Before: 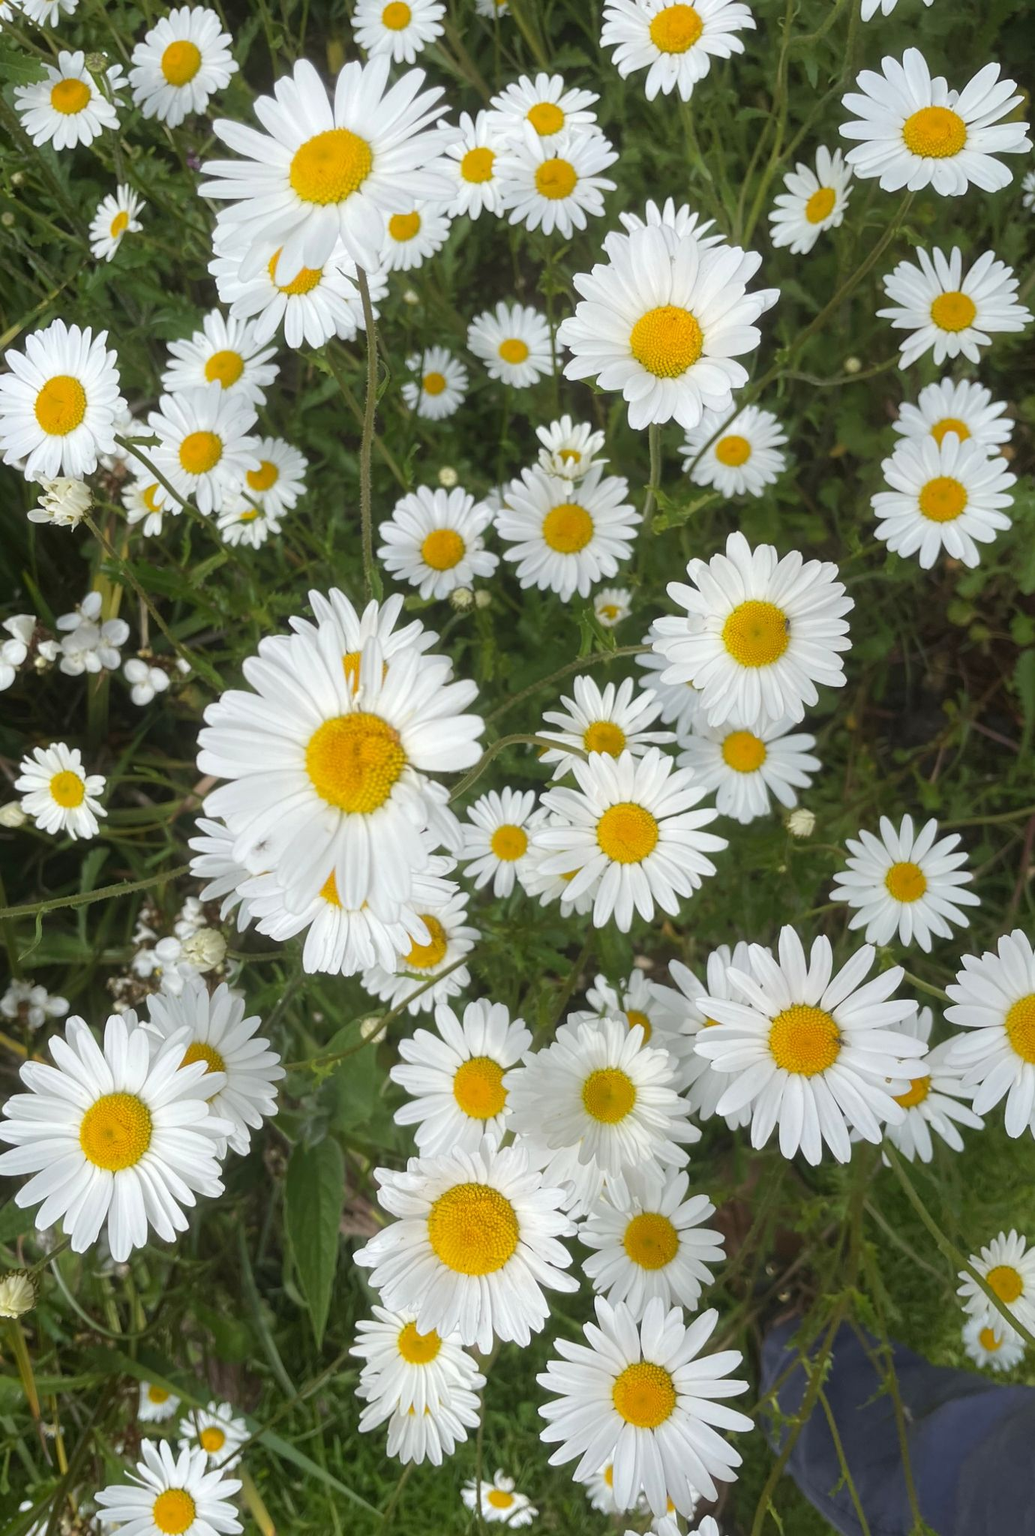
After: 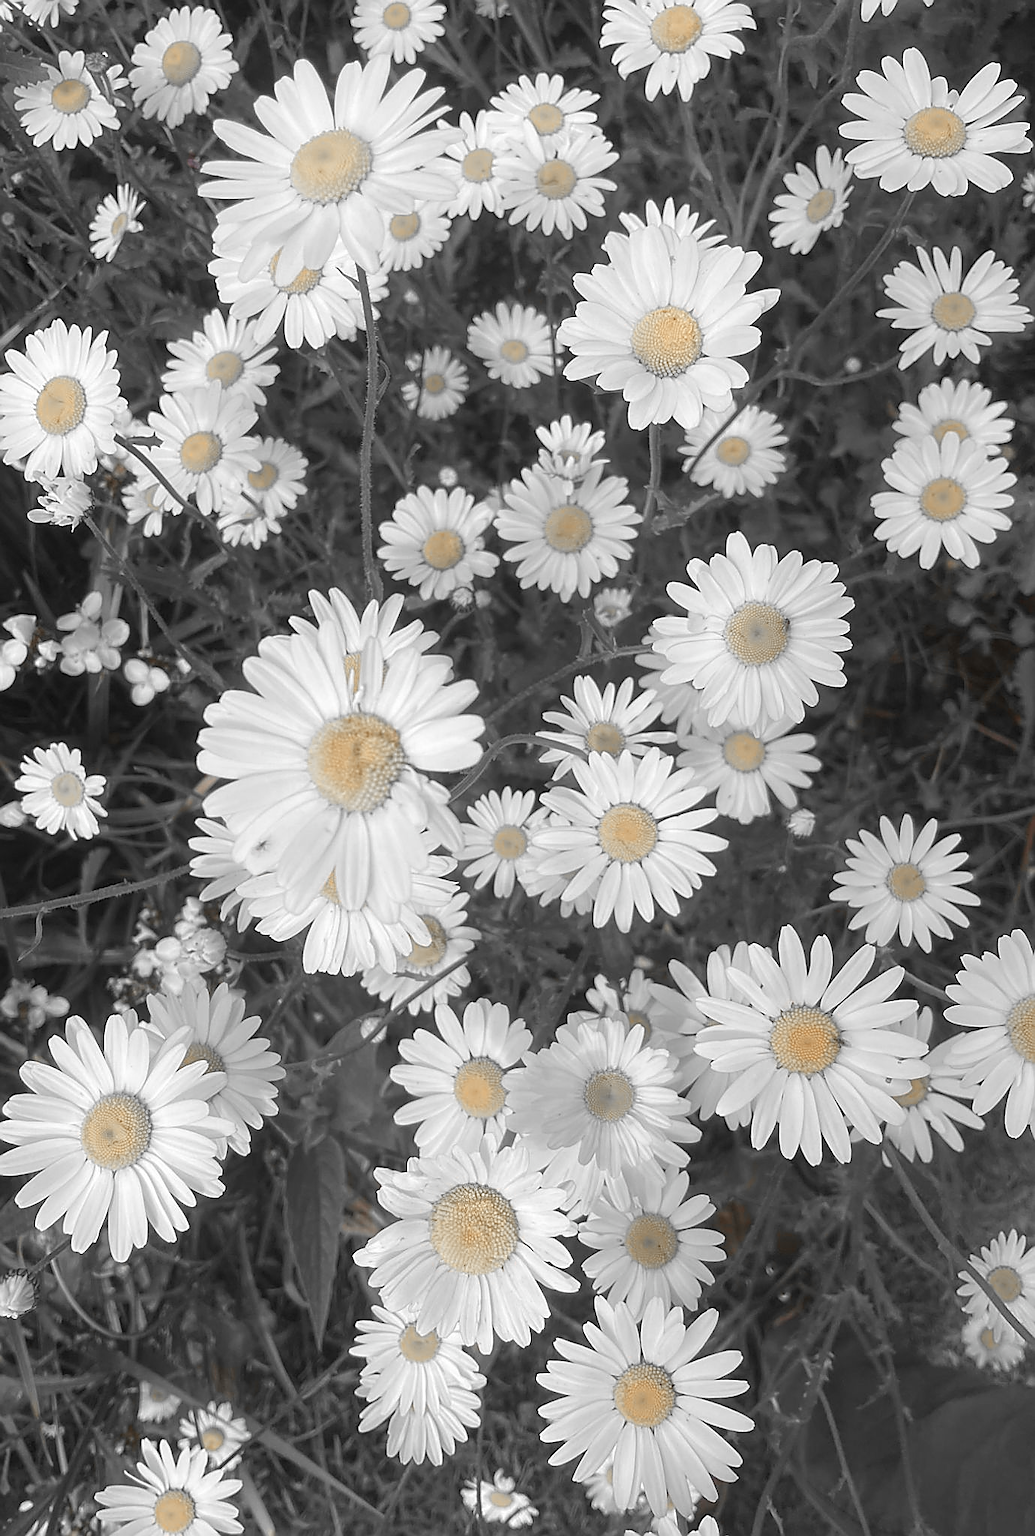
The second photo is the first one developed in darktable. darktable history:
sharpen: radius 1.4, amount 1.25, threshold 0.7
color zones: curves: ch0 [(0, 0.65) (0.096, 0.644) (0.221, 0.539) (0.429, 0.5) (0.571, 0.5) (0.714, 0.5) (0.857, 0.5) (1, 0.65)]; ch1 [(0, 0.5) (0.143, 0.5) (0.257, -0.002) (0.429, 0.04) (0.571, -0.001) (0.714, -0.015) (0.857, 0.024) (1, 0.5)]
